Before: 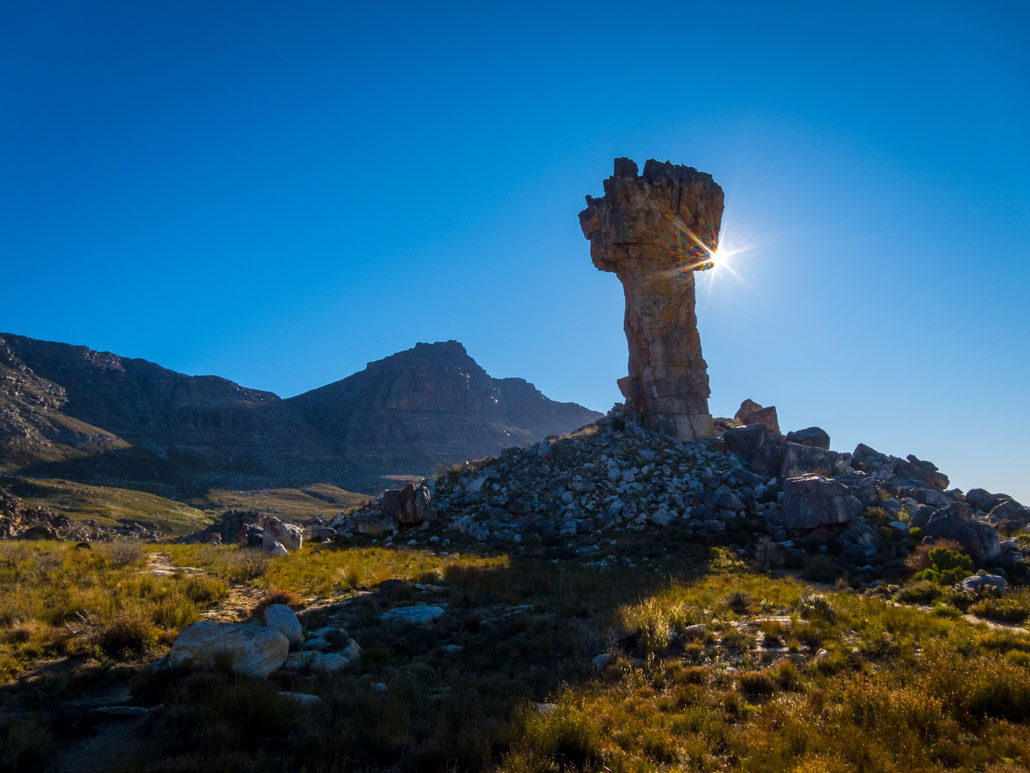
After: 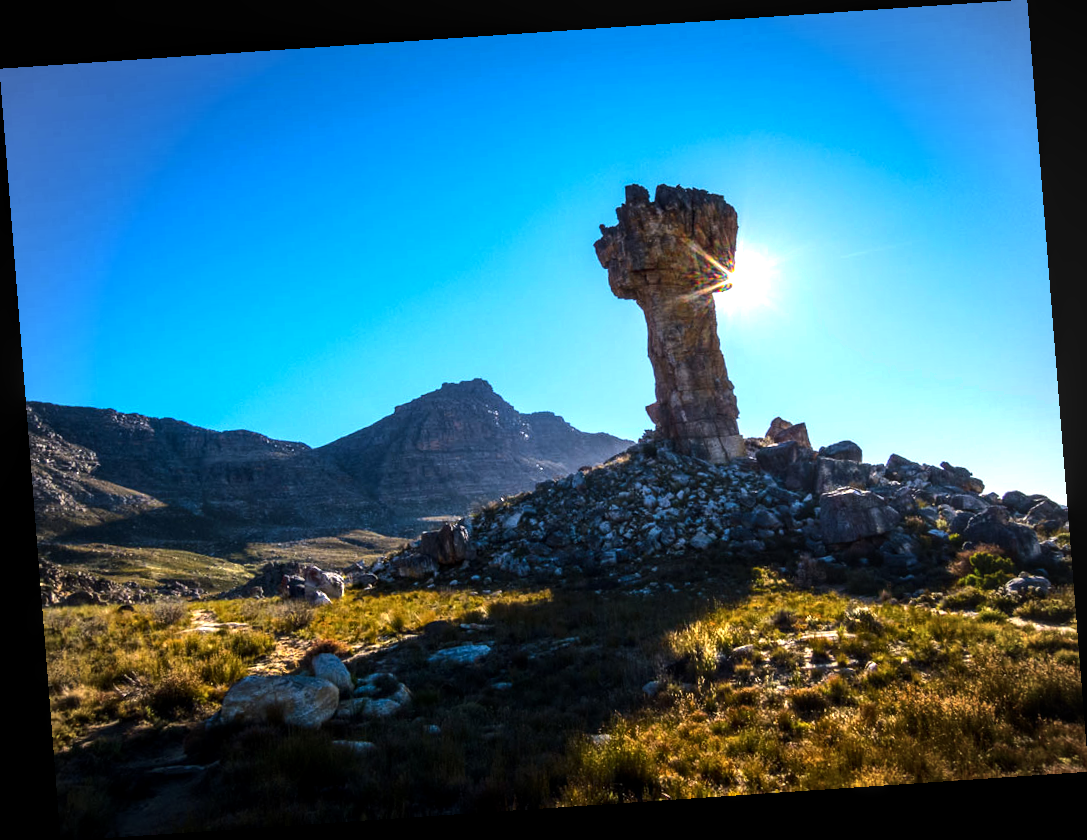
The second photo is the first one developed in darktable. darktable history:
color balance rgb: global vibrance 6.81%, saturation formula JzAzBz (2021)
local contrast: on, module defaults
vignetting: fall-off radius 81.94%
shadows and highlights: shadows -30, highlights 30
rotate and perspective: rotation -4.2°, shear 0.006, automatic cropping off
exposure: black level correction 0, exposure 0.5 EV, compensate highlight preservation false
tone equalizer: -8 EV -0.75 EV, -7 EV -0.7 EV, -6 EV -0.6 EV, -5 EV -0.4 EV, -3 EV 0.4 EV, -2 EV 0.6 EV, -1 EV 0.7 EV, +0 EV 0.75 EV, edges refinement/feathering 500, mask exposure compensation -1.57 EV, preserve details no
